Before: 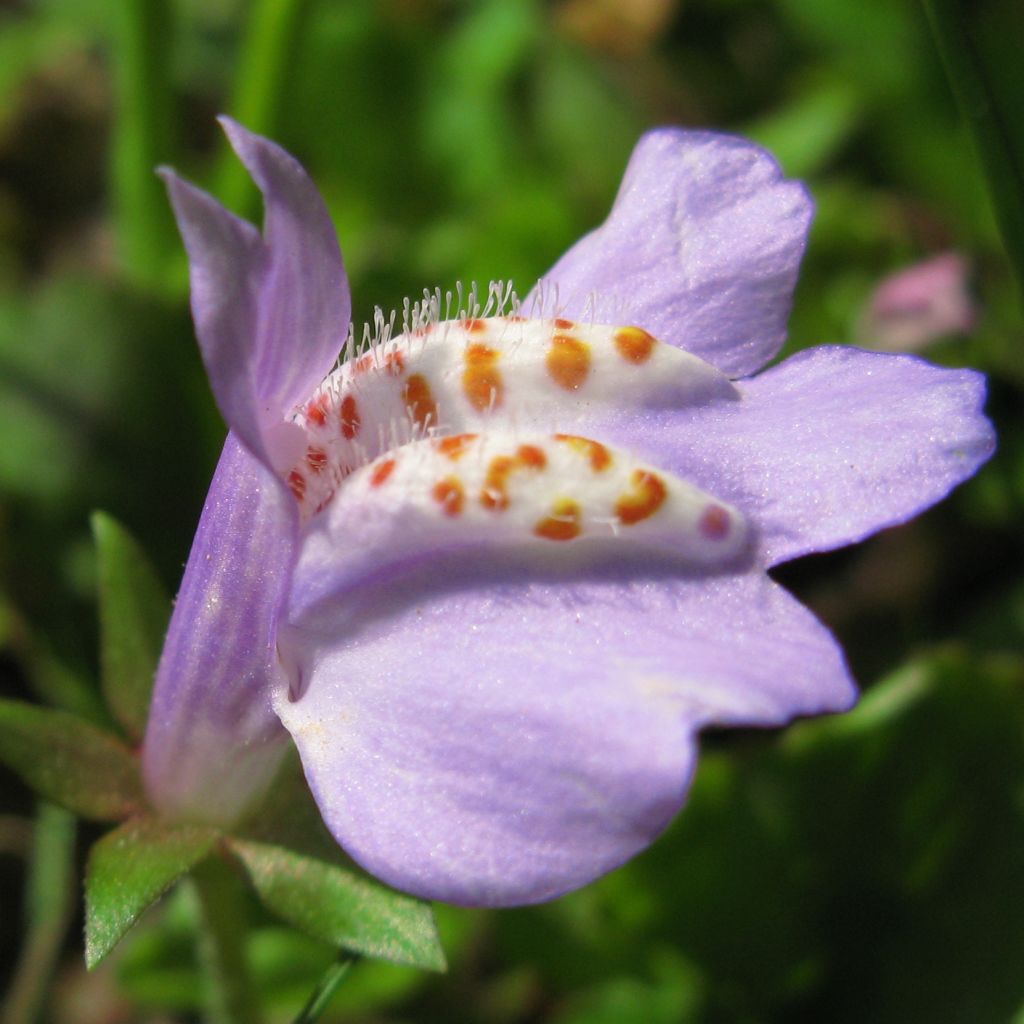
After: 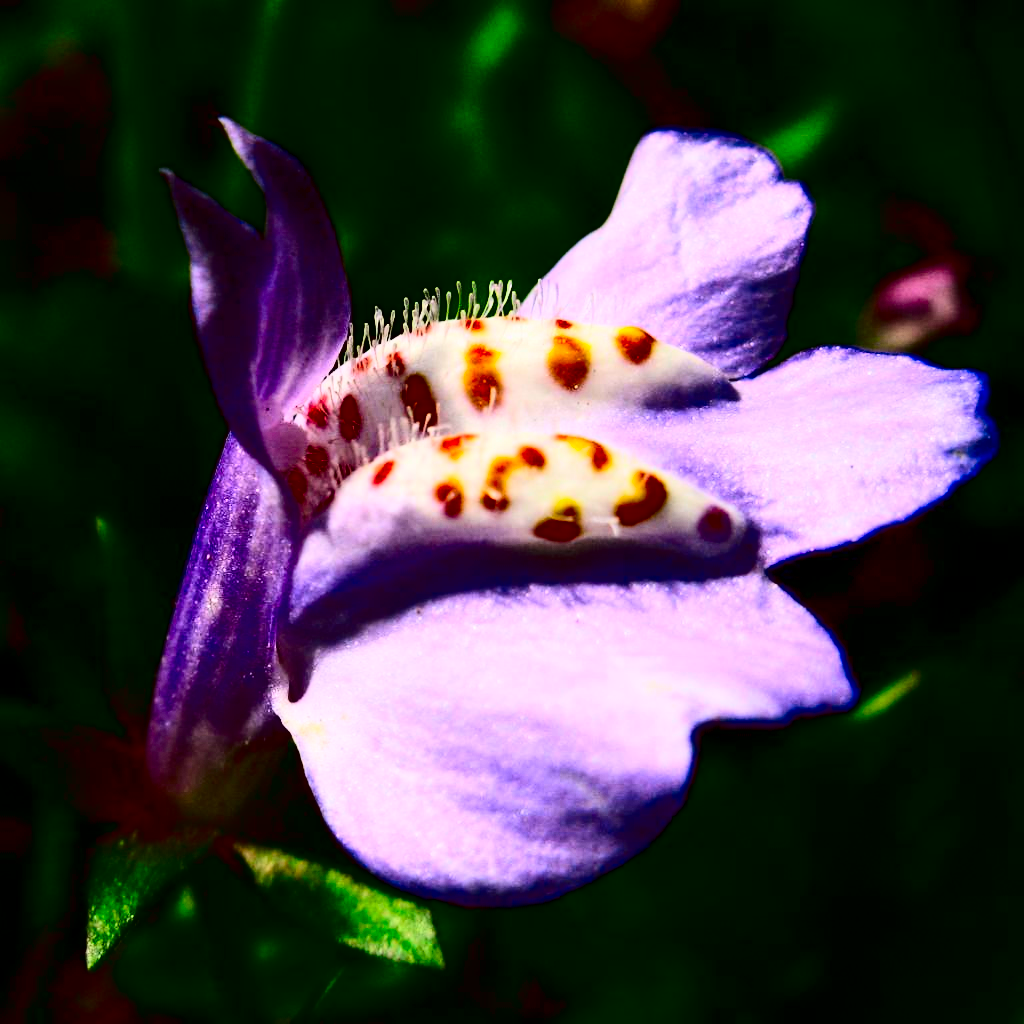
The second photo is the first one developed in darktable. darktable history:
contrast brightness saturation: contrast 0.783, brightness -0.999, saturation 0.985
tone equalizer: smoothing diameter 24.86%, edges refinement/feathering 13.7, preserve details guided filter
